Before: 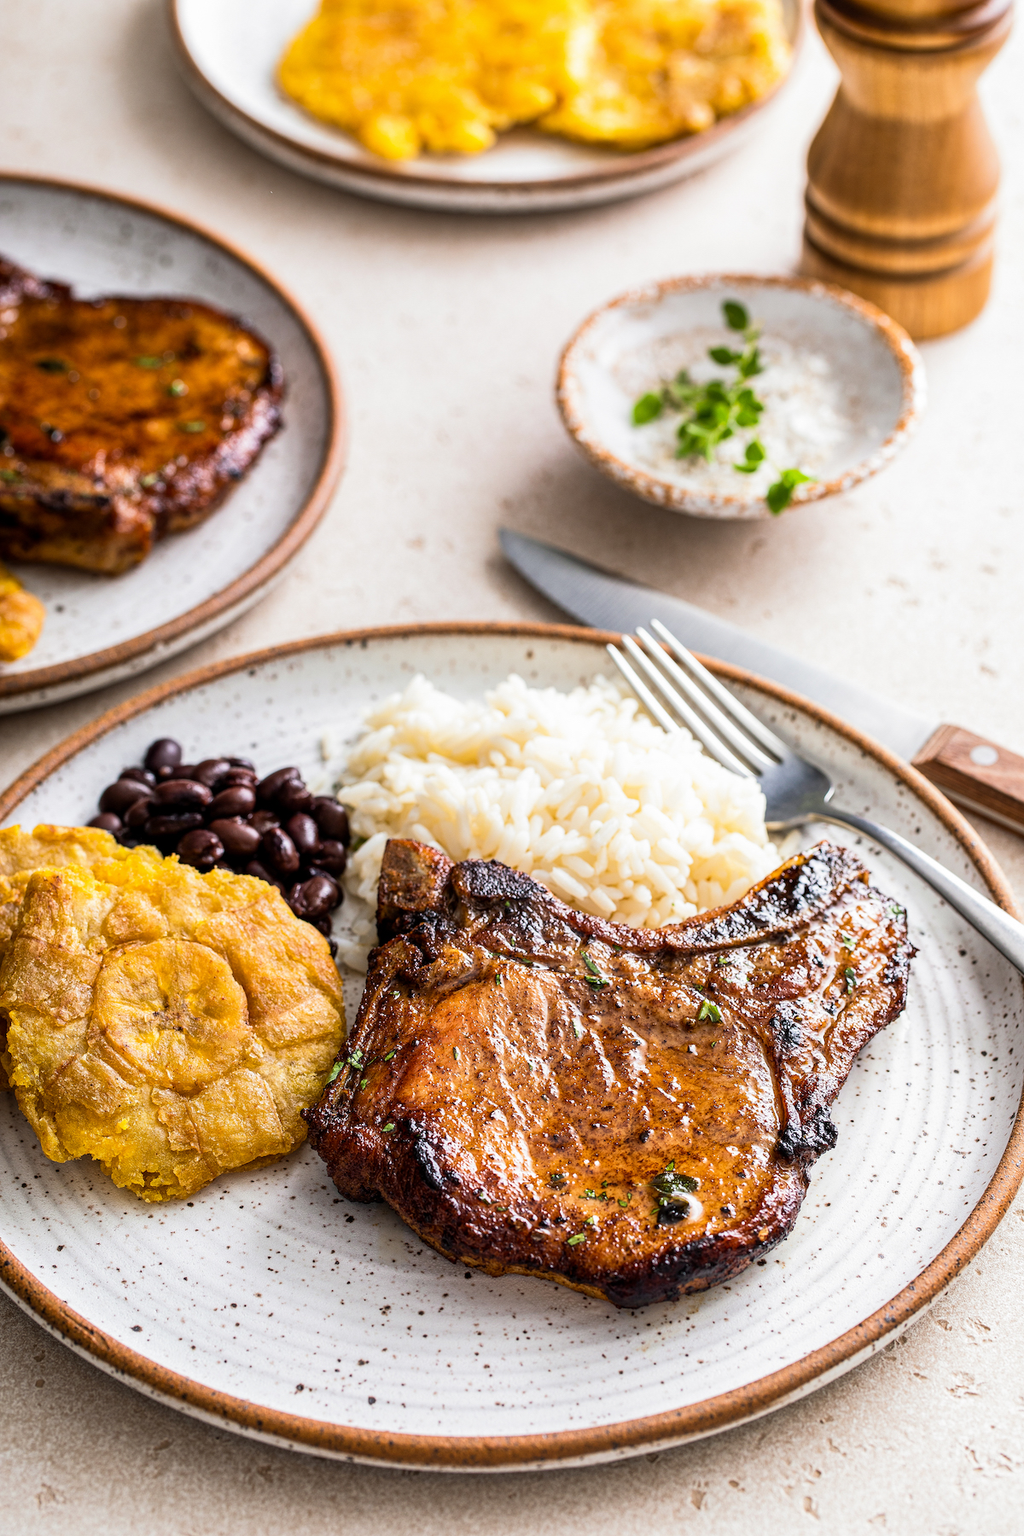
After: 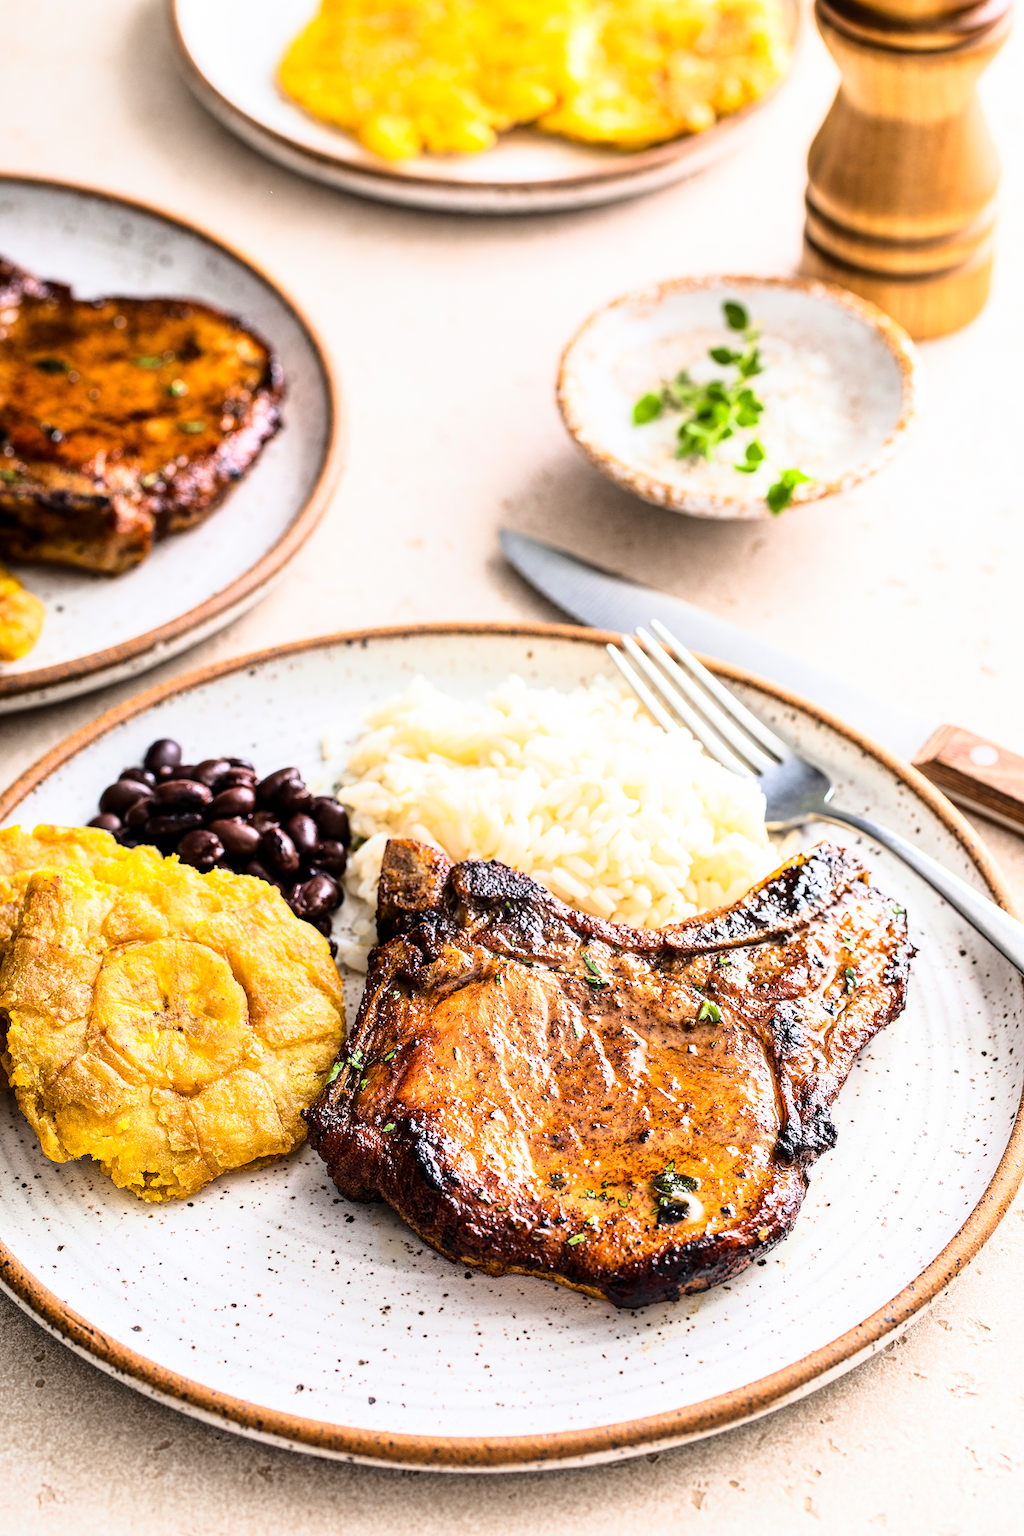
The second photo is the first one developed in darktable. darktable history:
base curve: curves: ch0 [(0, 0) (0.028, 0.03) (0.121, 0.232) (0.46, 0.748) (0.859, 0.968) (1, 1)], exposure shift 0.01
